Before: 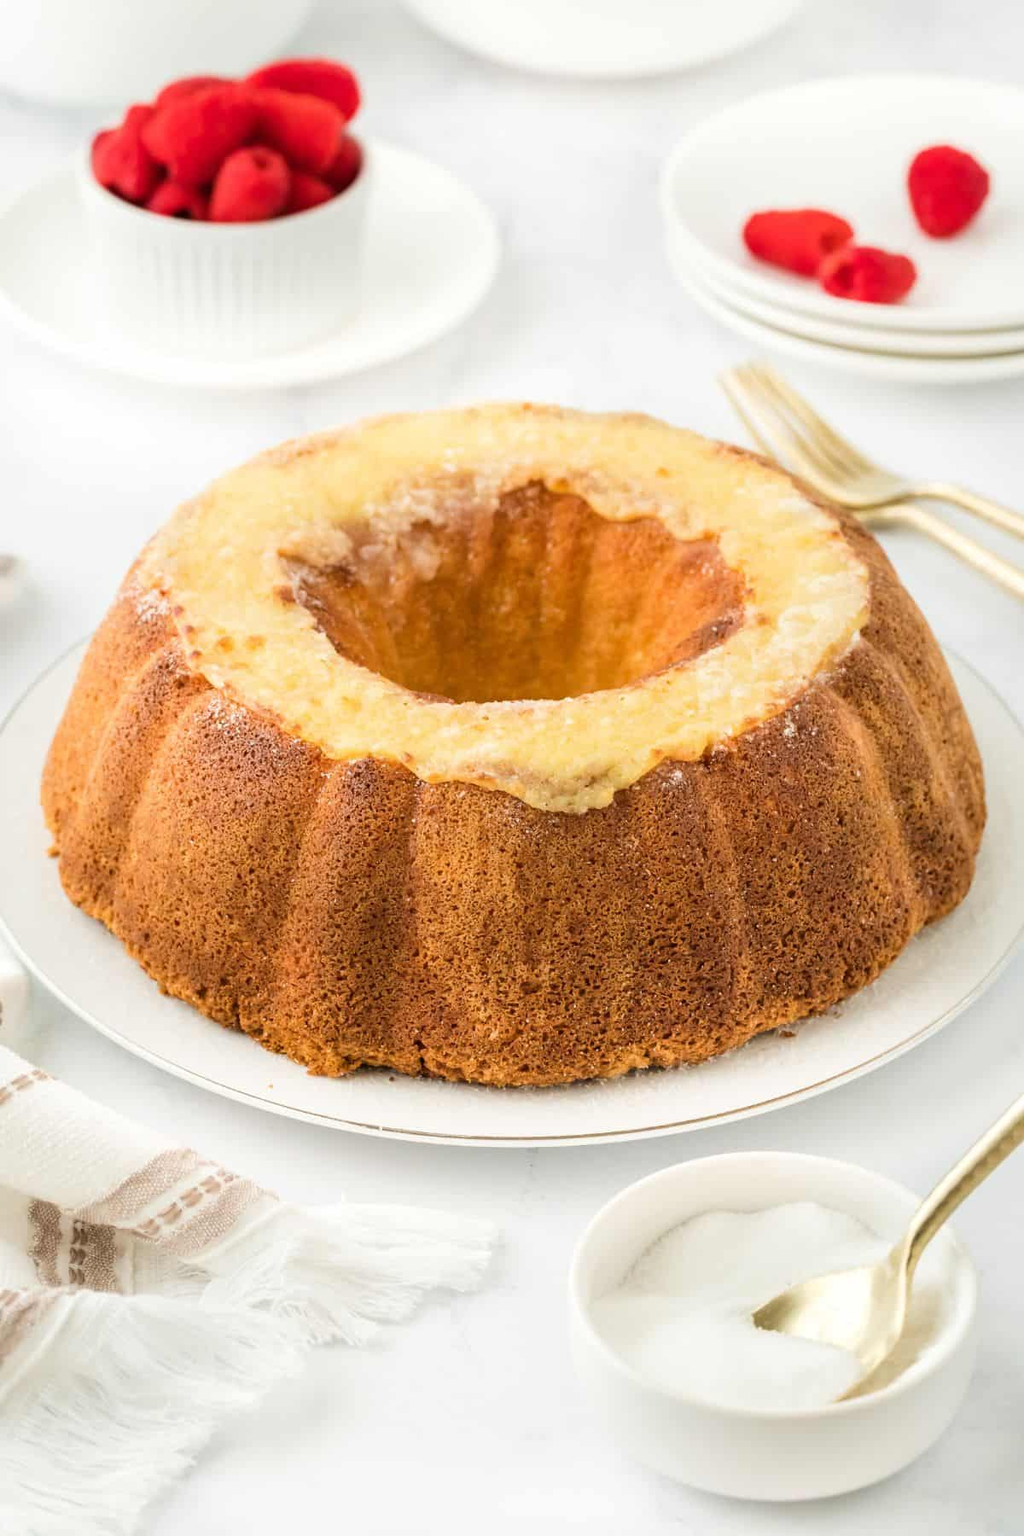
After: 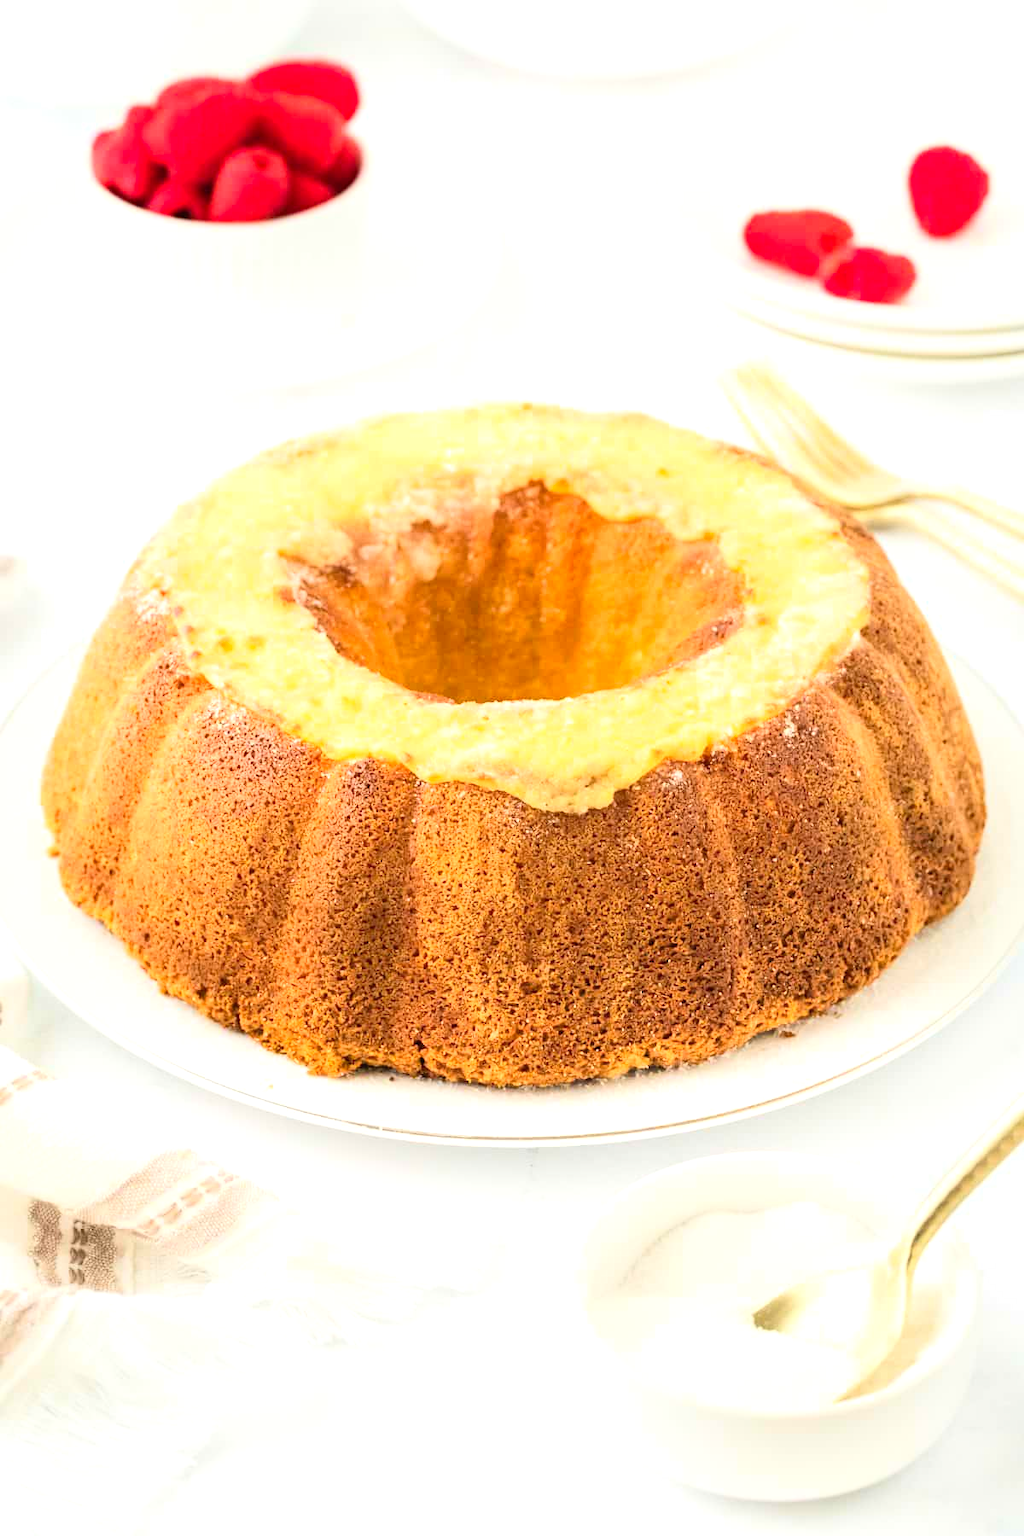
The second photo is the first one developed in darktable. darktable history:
tone equalizer: -8 EV -0.377 EV, -7 EV -0.361 EV, -6 EV -0.322 EV, -5 EV -0.207 EV, -3 EV 0.214 EV, -2 EV 0.315 EV, -1 EV 0.389 EV, +0 EV 0.425 EV
contrast brightness saturation: contrast 0.198, brightness 0.163, saturation 0.215
